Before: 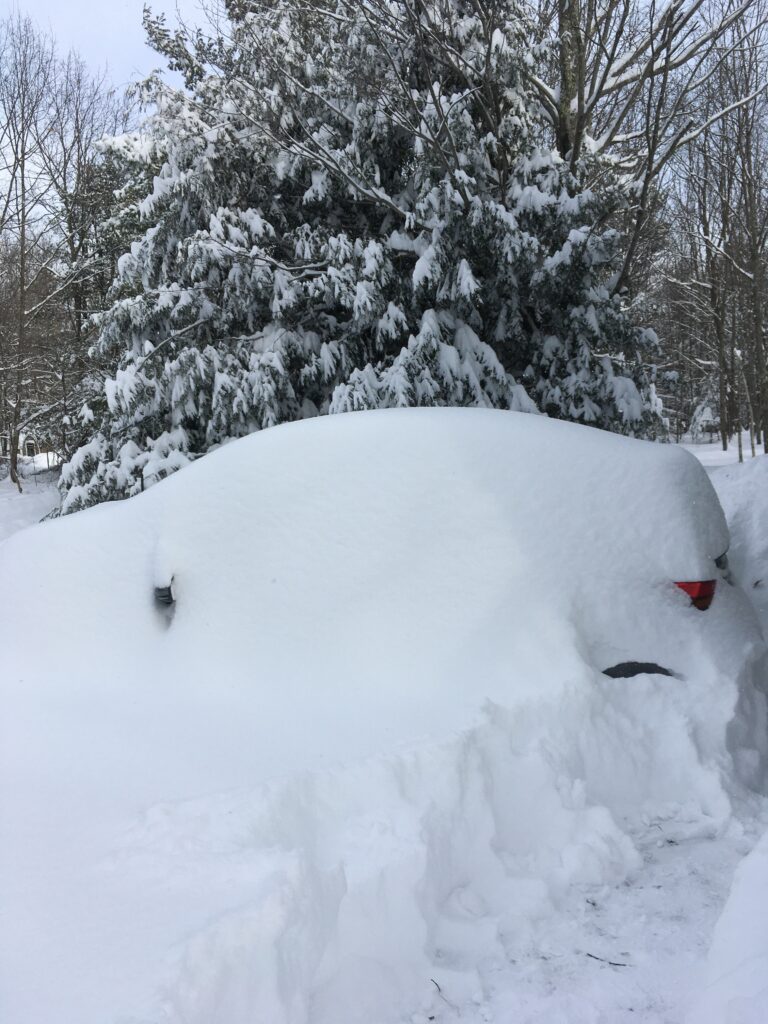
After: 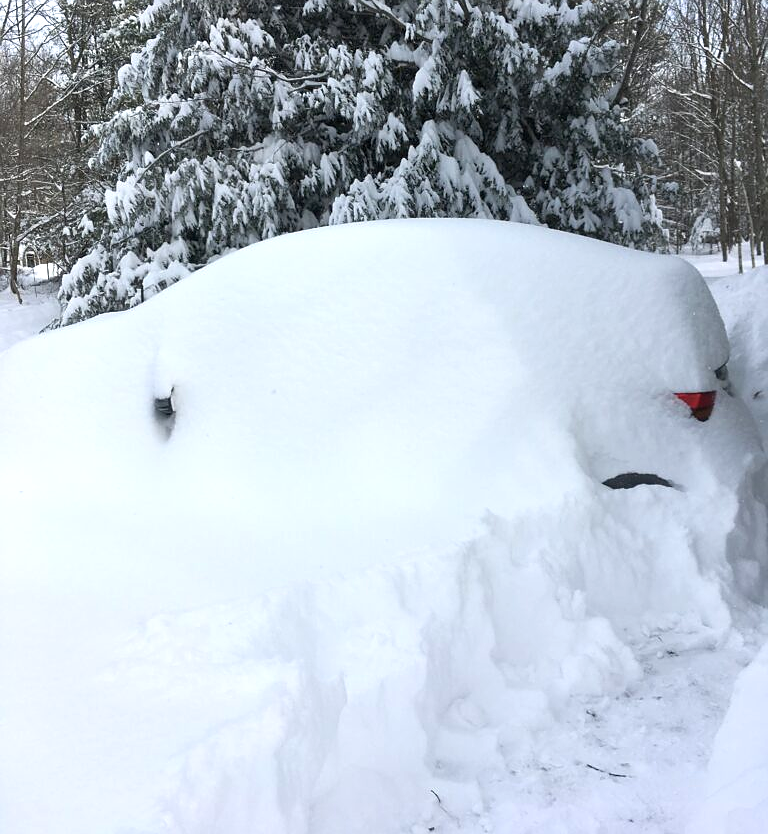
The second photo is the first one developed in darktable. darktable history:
exposure: black level correction 0.001, exposure 0.5 EV, compensate exposure bias true, compensate highlight preservation false
sharpen: radius 0.969, amount 0.604
crop and rotate: top 18.507%
